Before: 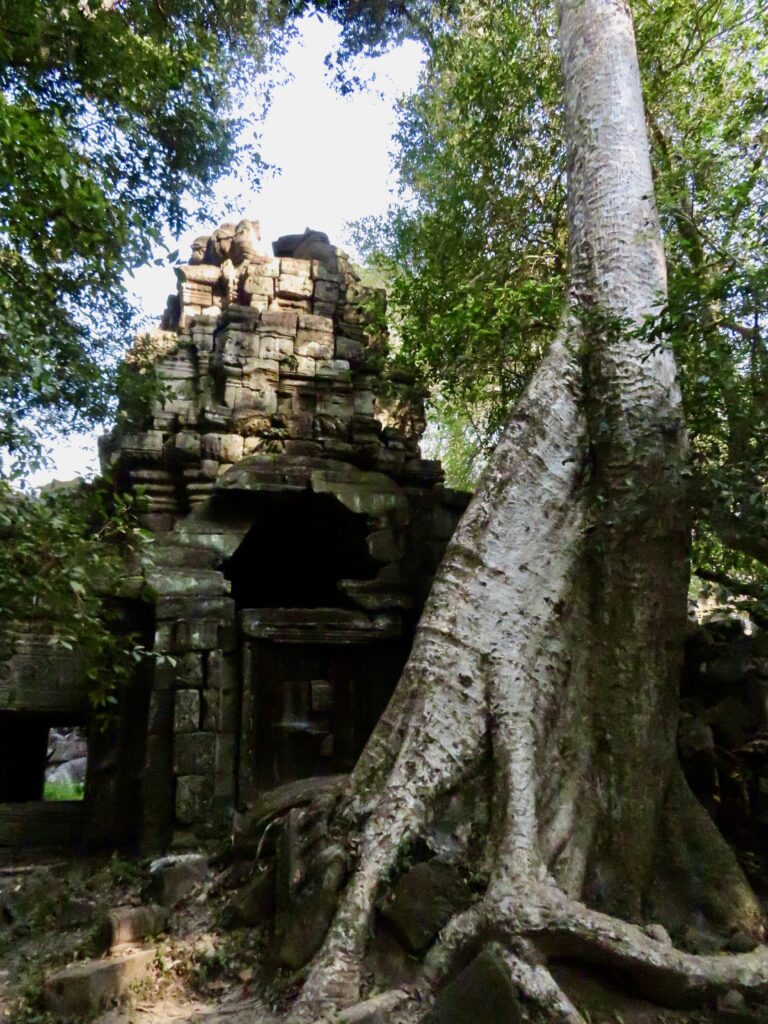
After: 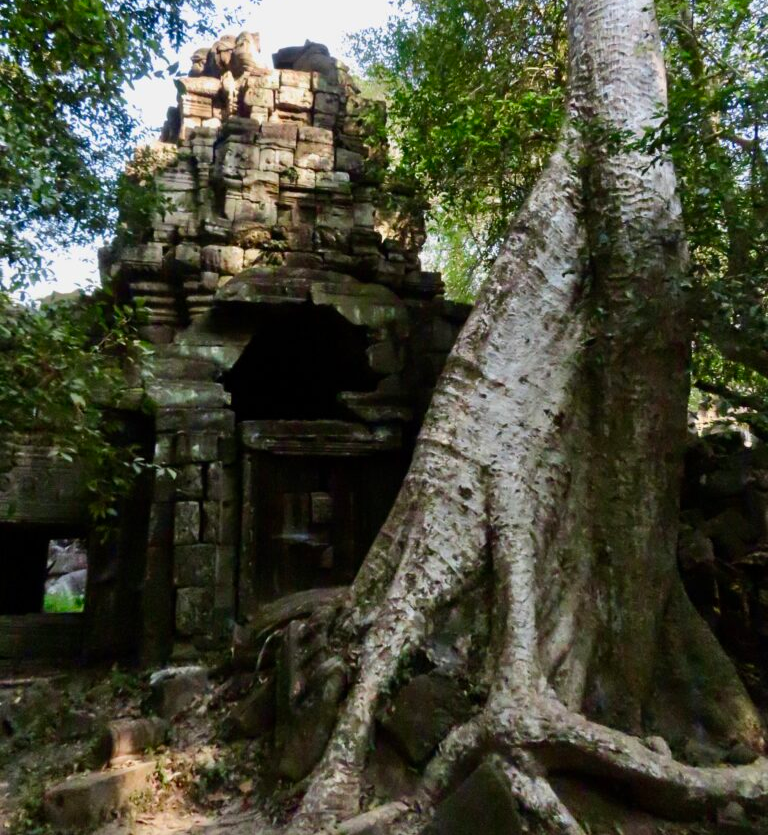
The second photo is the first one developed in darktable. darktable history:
crop and rotate: top 18.446%
